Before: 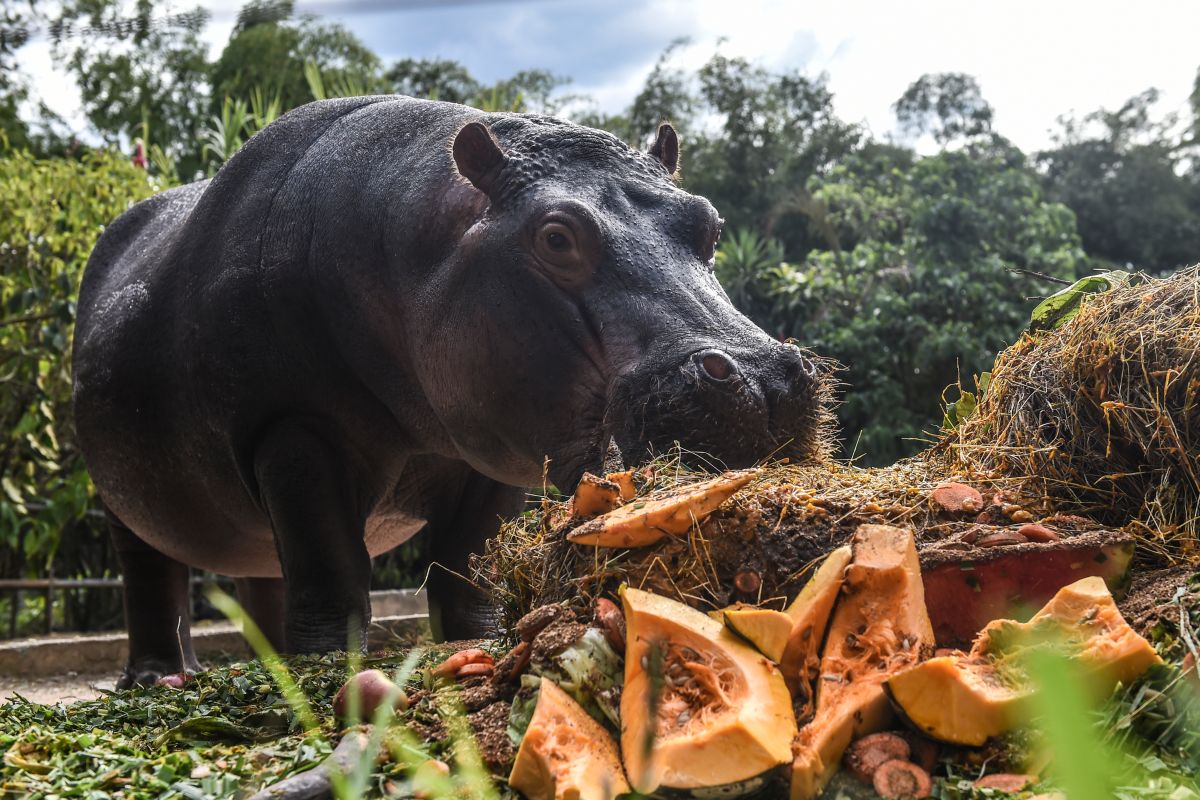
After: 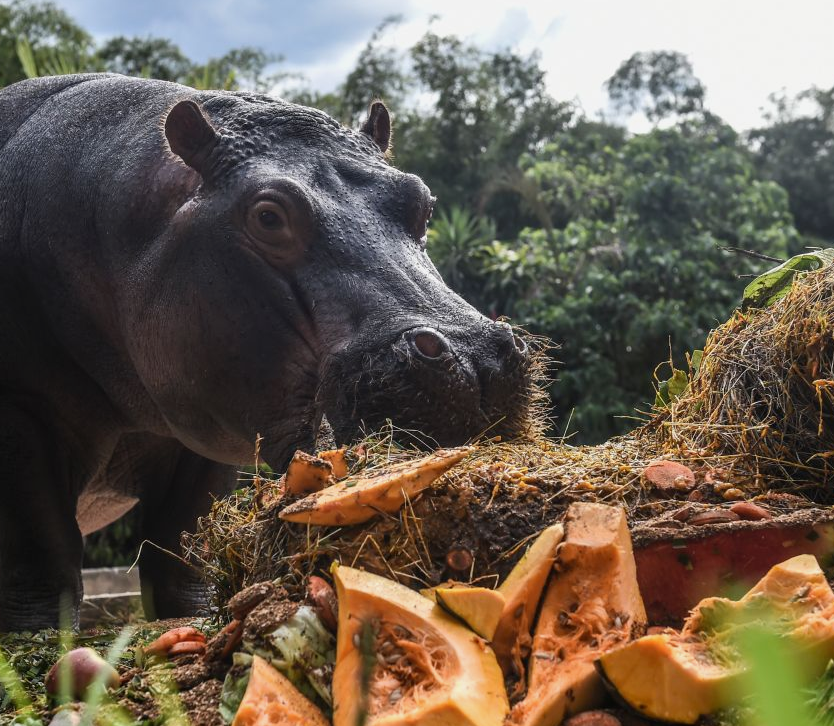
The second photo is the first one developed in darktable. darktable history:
crop and rotate: left 24.034%, top 2.838%, right 6.406%, bottom 6.299%
exposure: exposure -0.151 EV, compensate highlight preservation false
